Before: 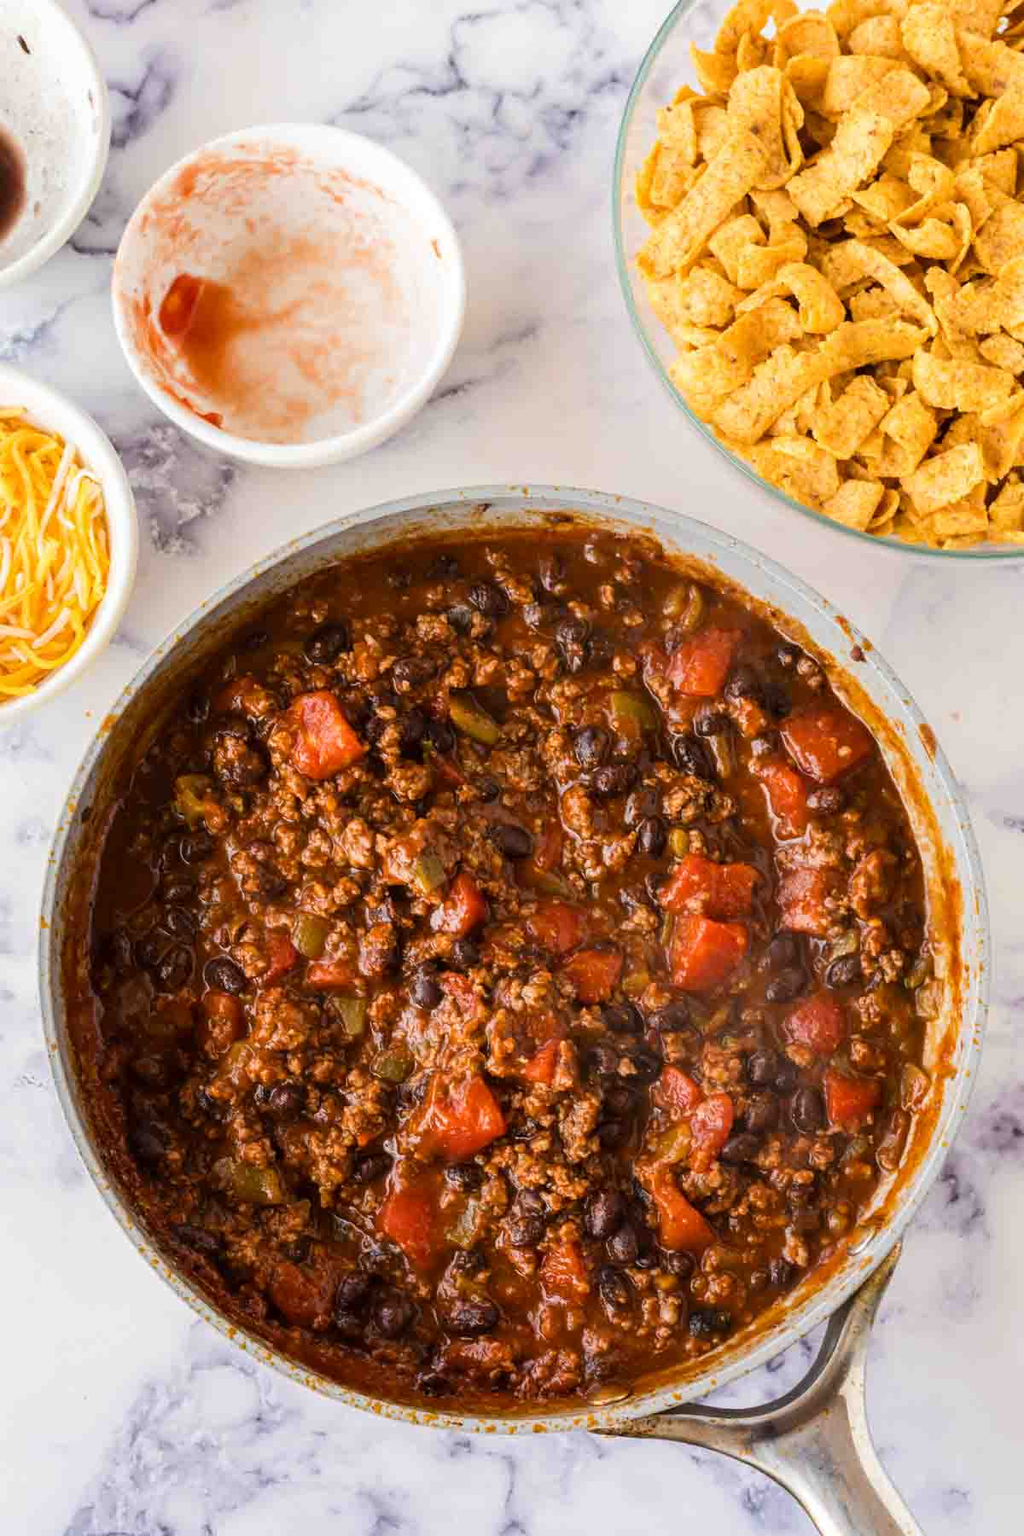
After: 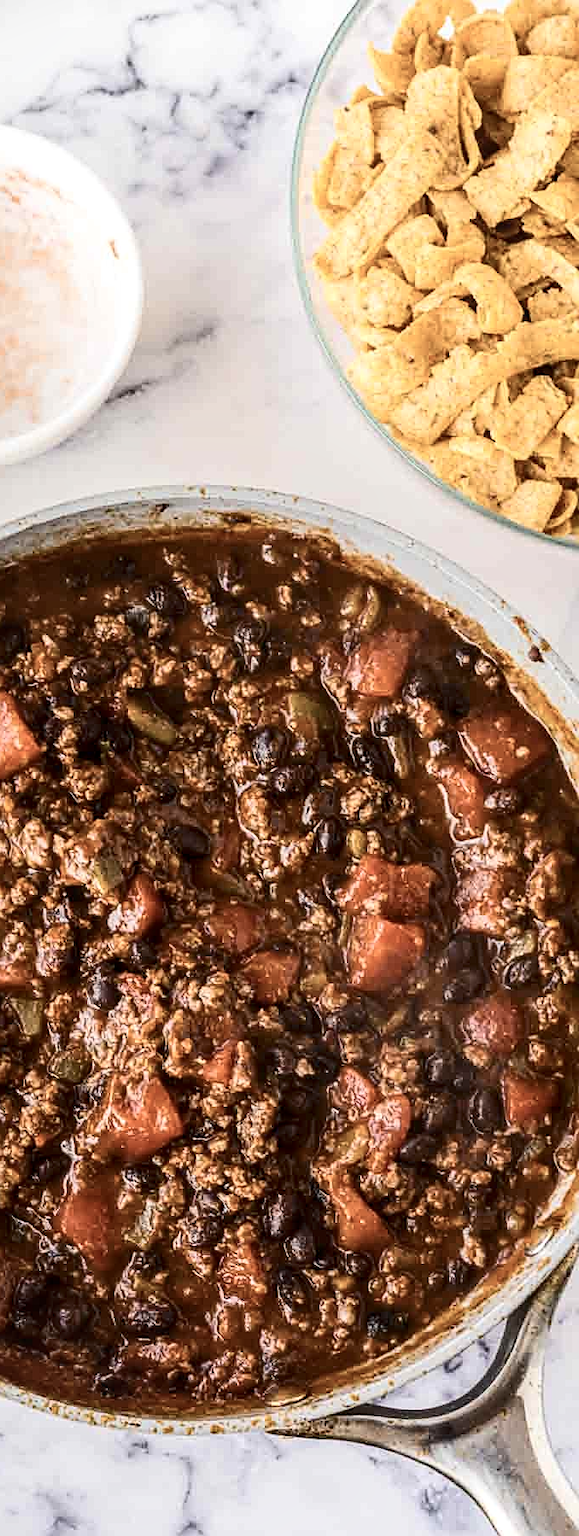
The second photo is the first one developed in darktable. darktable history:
color correction: highlights b* -0.034, saturation 0.977
vignetting: fall-off start 100.71%, brightness -0.365, saturation 0.017
crop: left 31.531%, top 0.012%, right 11.83%
local contrast: on, module defaults
sharpen: on, module defaults
contrast brightness saturation: contrast 0.252, saturation -0.313
levels: mode automatic, levels [0, 0.43, 0.859]
